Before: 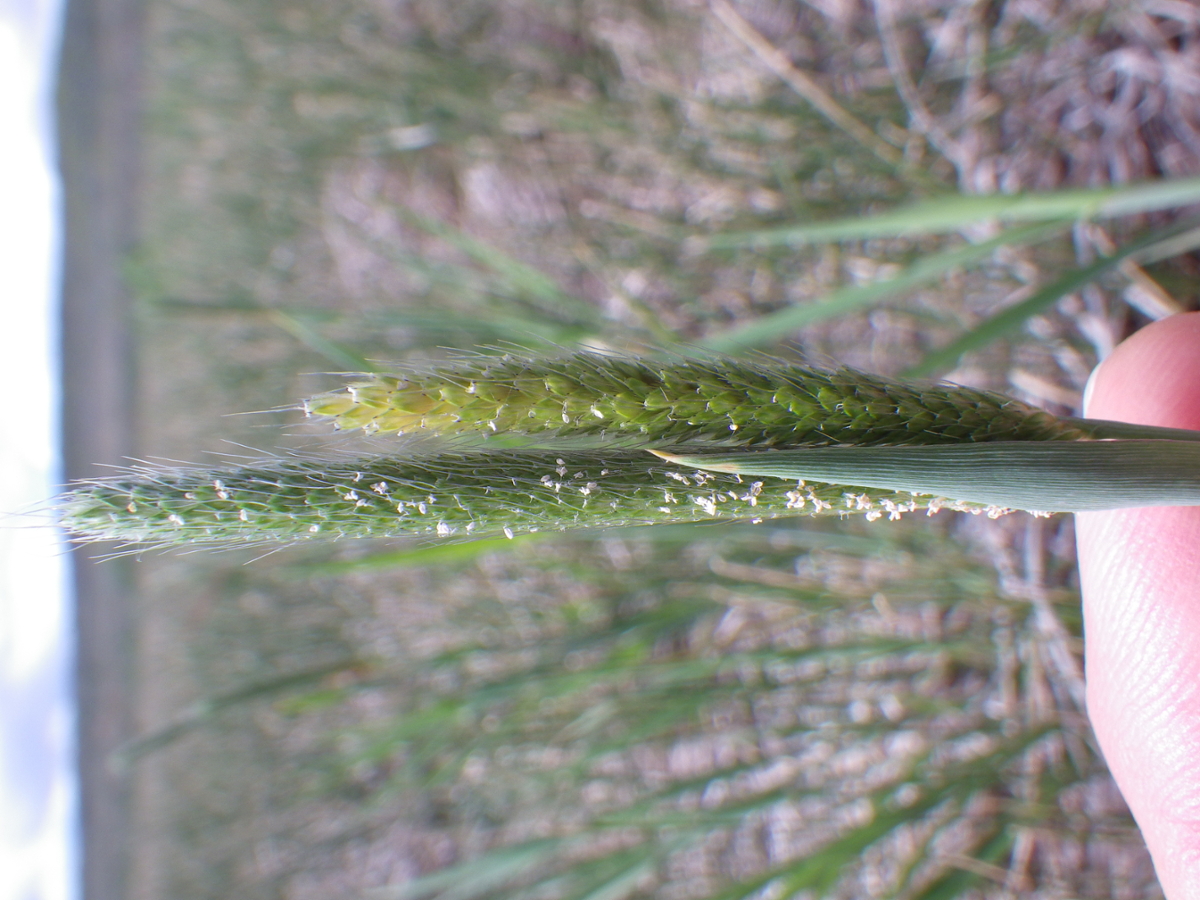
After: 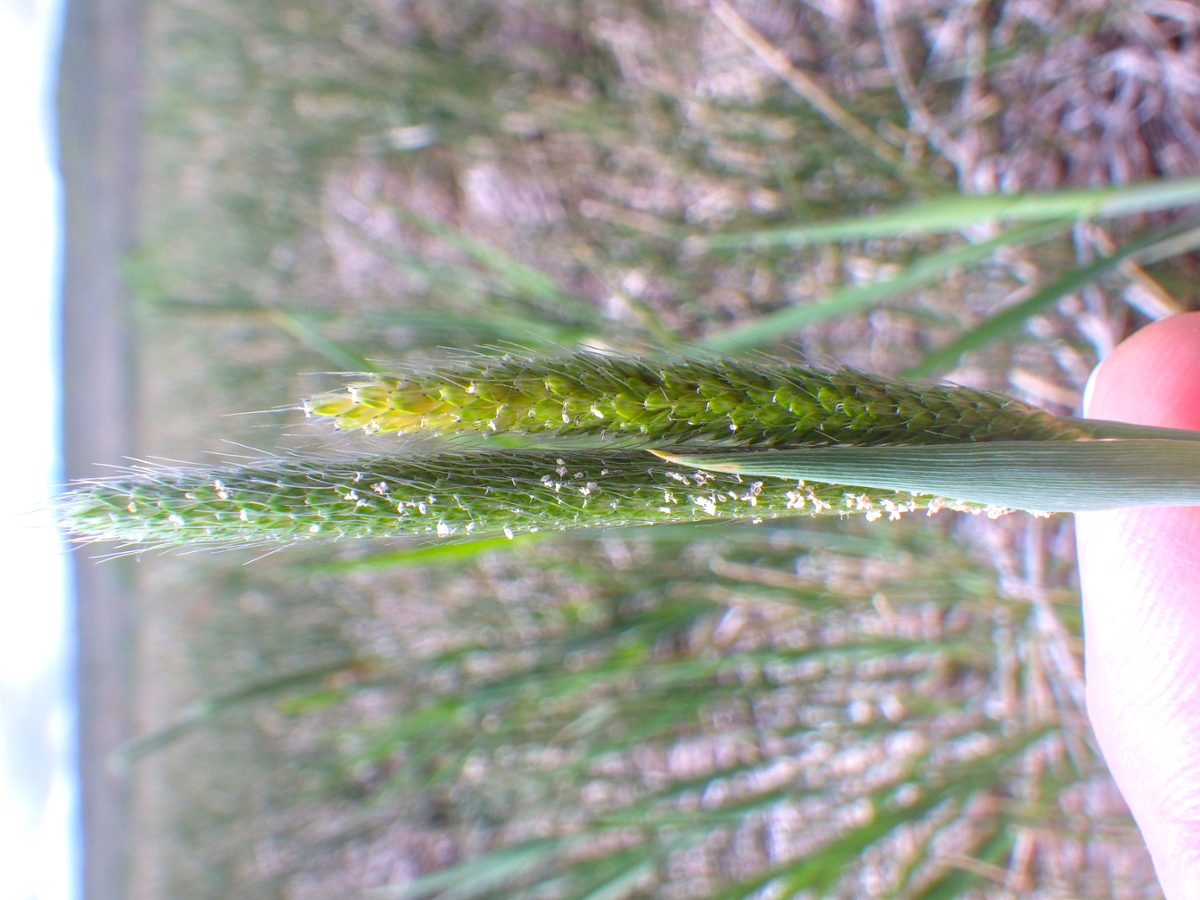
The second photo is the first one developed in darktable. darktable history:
local contrast: highlights 0%, shadows 0%, detail 133%
color balance: lift [1, 1.001, 0.999, 1.001], gamma [1, 1.004, 1.007, 0.993], gain [1, 0.991, 0.987, 1.013], contrast 10%, output saturation 120%
bloom: size 40%
